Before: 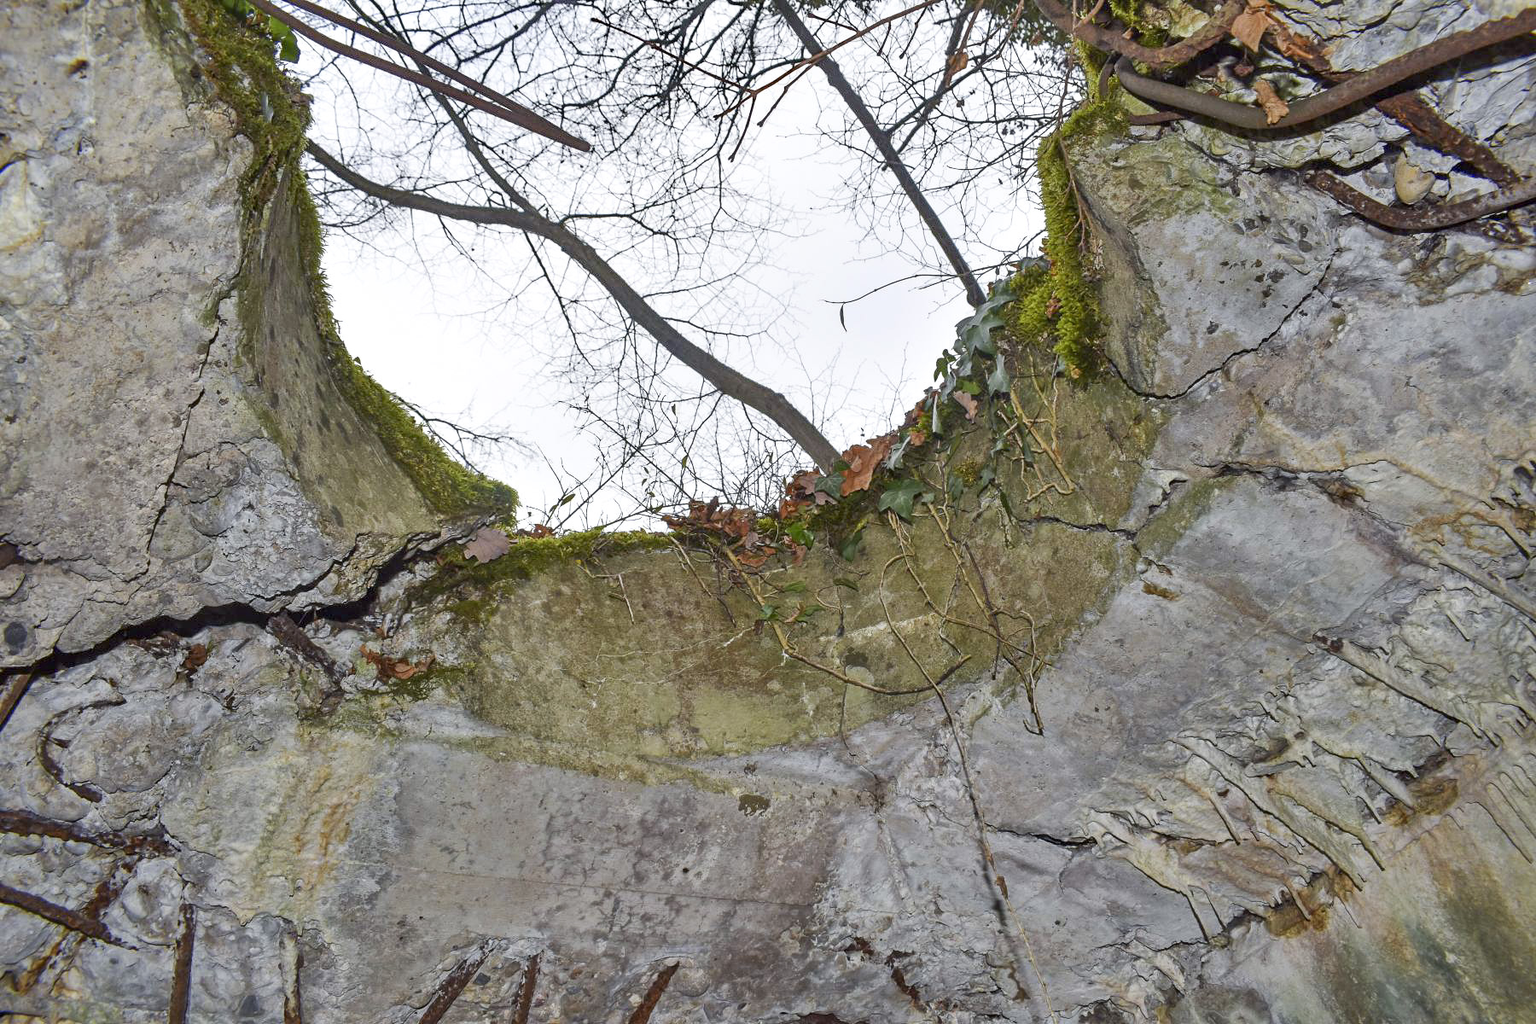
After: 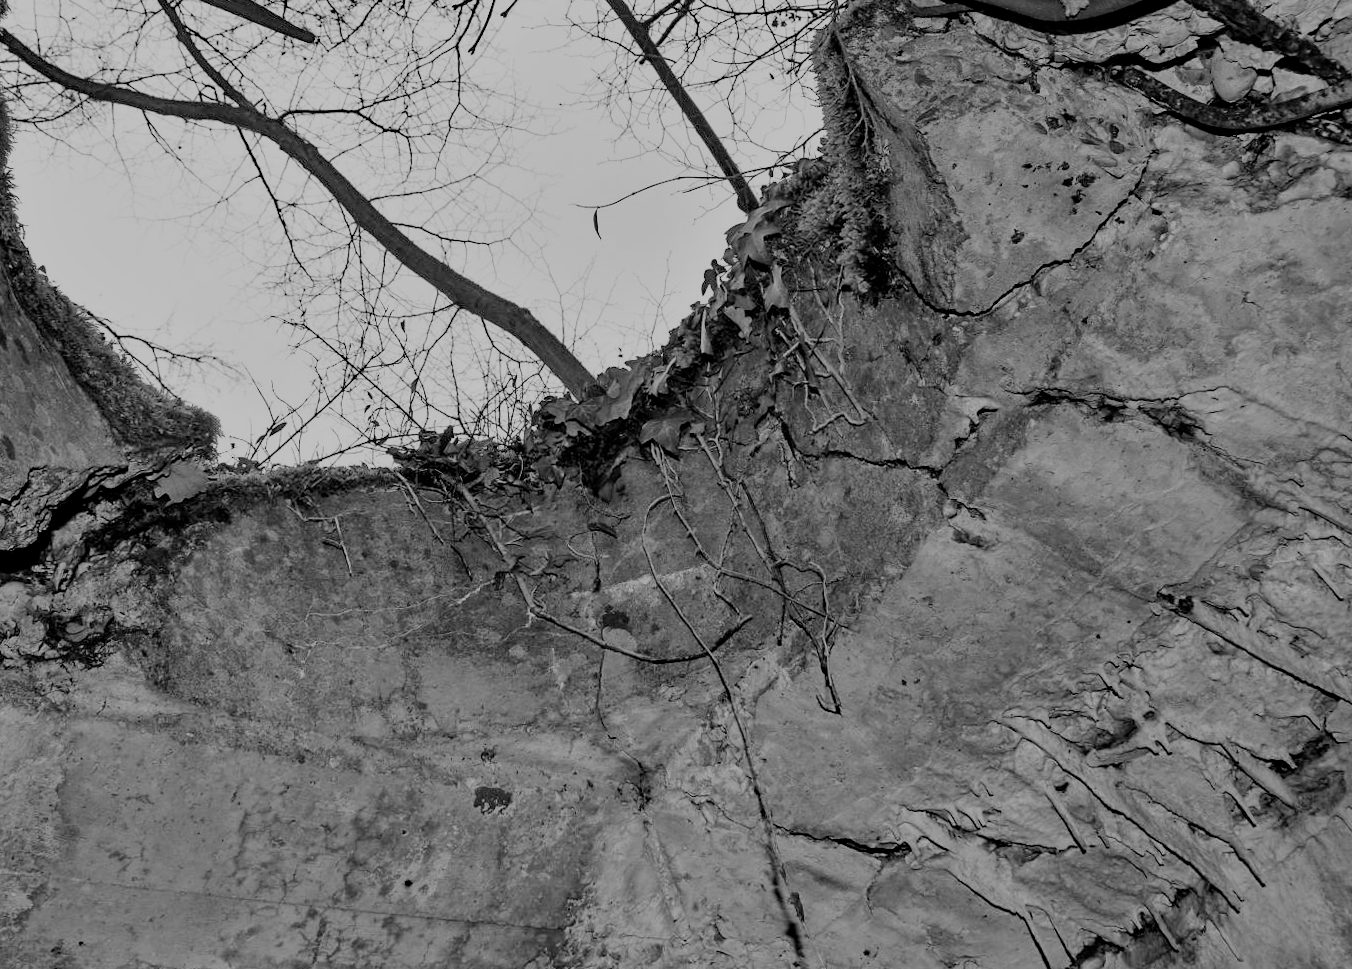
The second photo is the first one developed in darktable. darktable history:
monochrome: on, module defaults
rotate and perspective: rotation 0.215°, lens shift (vertical) -0.139, crop left 0.069, crop right 0.939, crop top 0.002, crop bottom 0.996
tone equalizer: -8 EV -0.002 EV, -7 EV 0.005 EV, -6 EV -0.009 EV, -5 EV 0.011 EV, -4 EV -0.012 EV, -3 EV 0.007 EV, -2 EV -0.062 EV, -1 EV -0.293 EV, +0 EV -0.582 EV, smoothing diameter 2%, edges refinement/feathering 20, mask exposure compensation -1.57 EV, filter diffusion 5
filmic rgb: black relative exposure -4.88 EV, hardness 2.82
color balance rgb: linear chroma grading › global chroma 15%, perceptual saturation grading › global saturation 30%
exposure: black level correction 0.011, exposure -0.478 EV, compensate highlight preservation false
crop: left 19.159%, top 9.58%, bottom 9.58%
